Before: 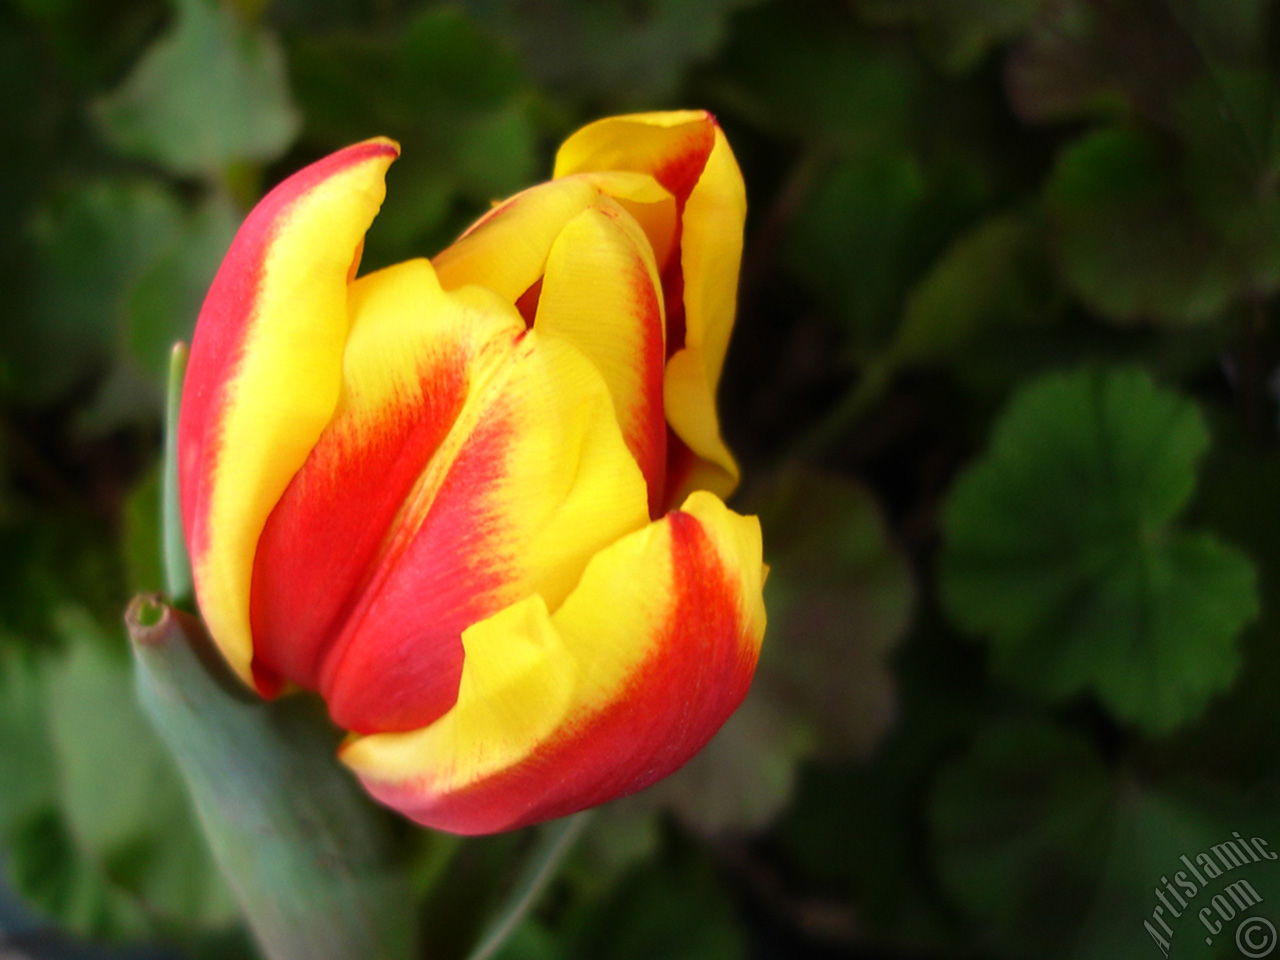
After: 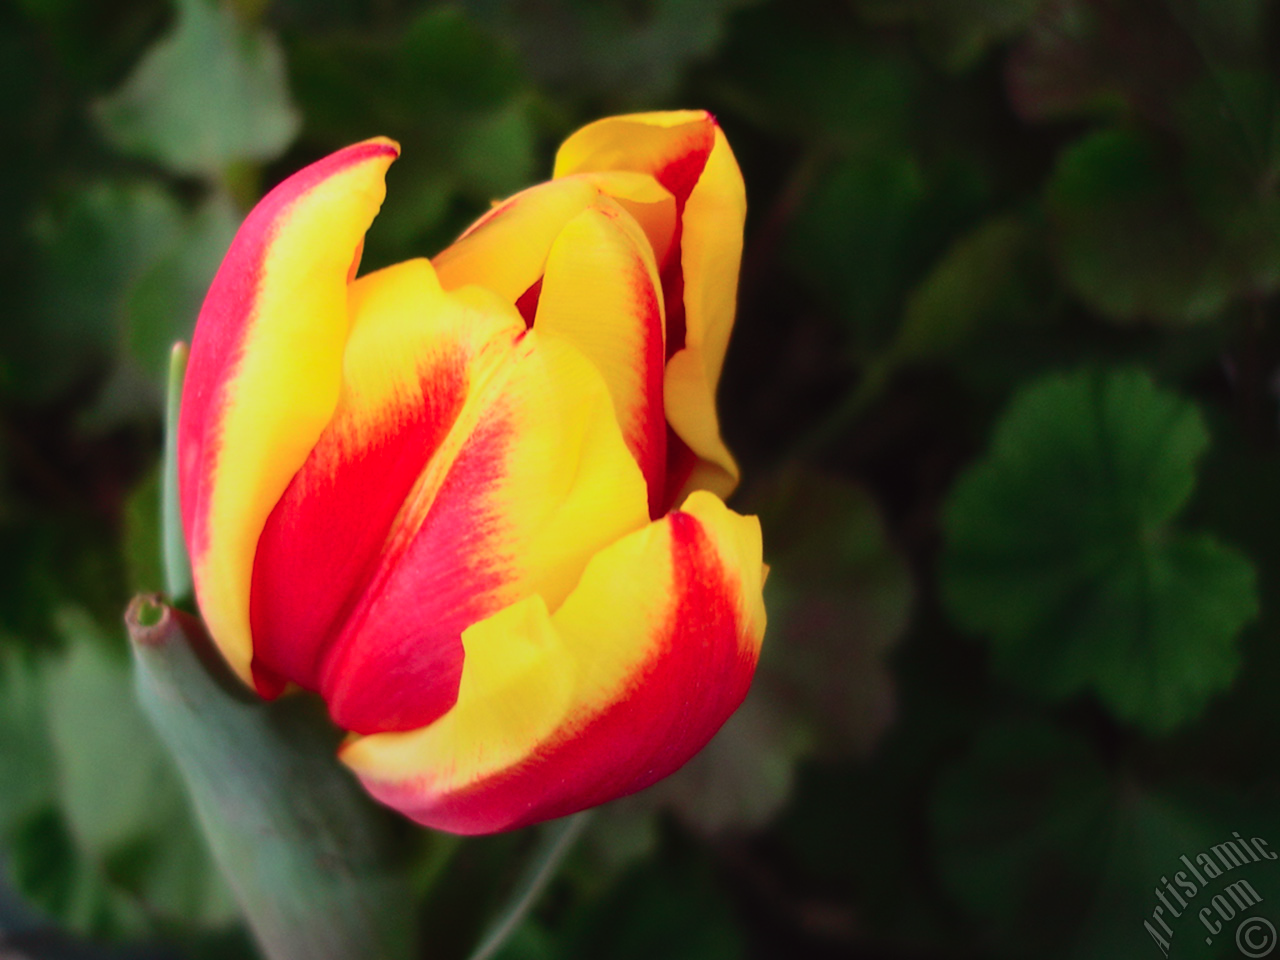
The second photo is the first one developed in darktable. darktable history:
graduated density: rotation -180°, offset 27.42
tone curve: curves: ch0 [(0, 0.023) (0.184, 0.168) (0.491, 0.519) (0.748, 0.765) (1, 0.919)]; ch1 [(0, 0) (0.179, 0.173) (0.322, 0.32) (0.424, 0.424) (0.496, 0.501) (0.563, 0.586) (0.761, 0.803) (1, 1)]; ch2 [(0, 0) (0.434, 0.447) (0.483, 0.487) (0.557, 0.541) (0.697, 0.68) (1, 1)], color space Lab, independent channels, preserve colors none
